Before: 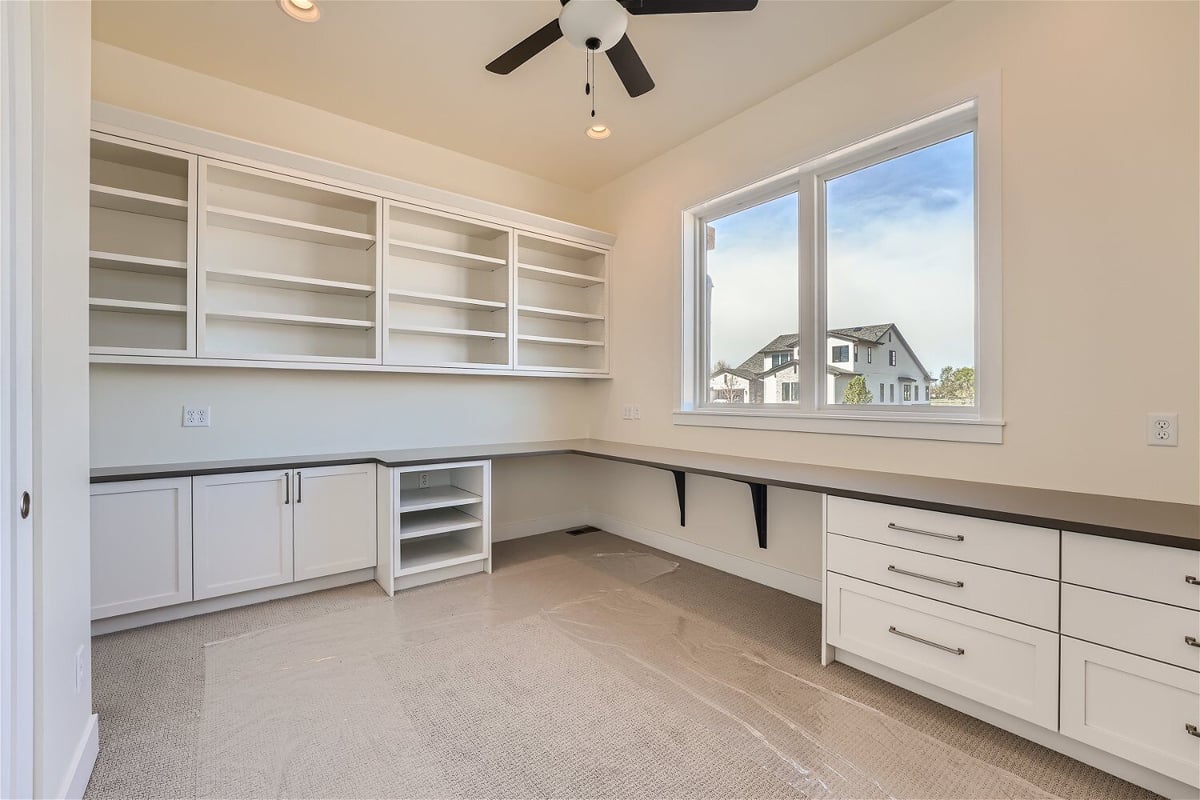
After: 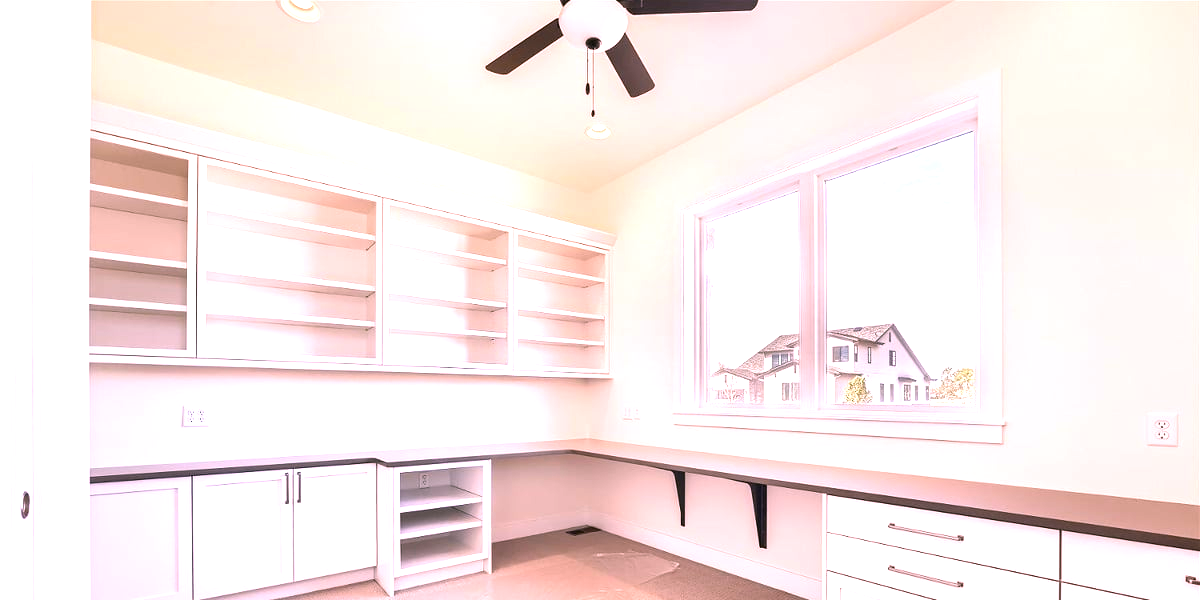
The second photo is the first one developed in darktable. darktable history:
crop: bottom 24.988%
white balance: red 1.188, blue 1.11
exposure: black level correction 0, exposure 1.125 EV, compensate exposure bias true, compensate highlight preservation false
